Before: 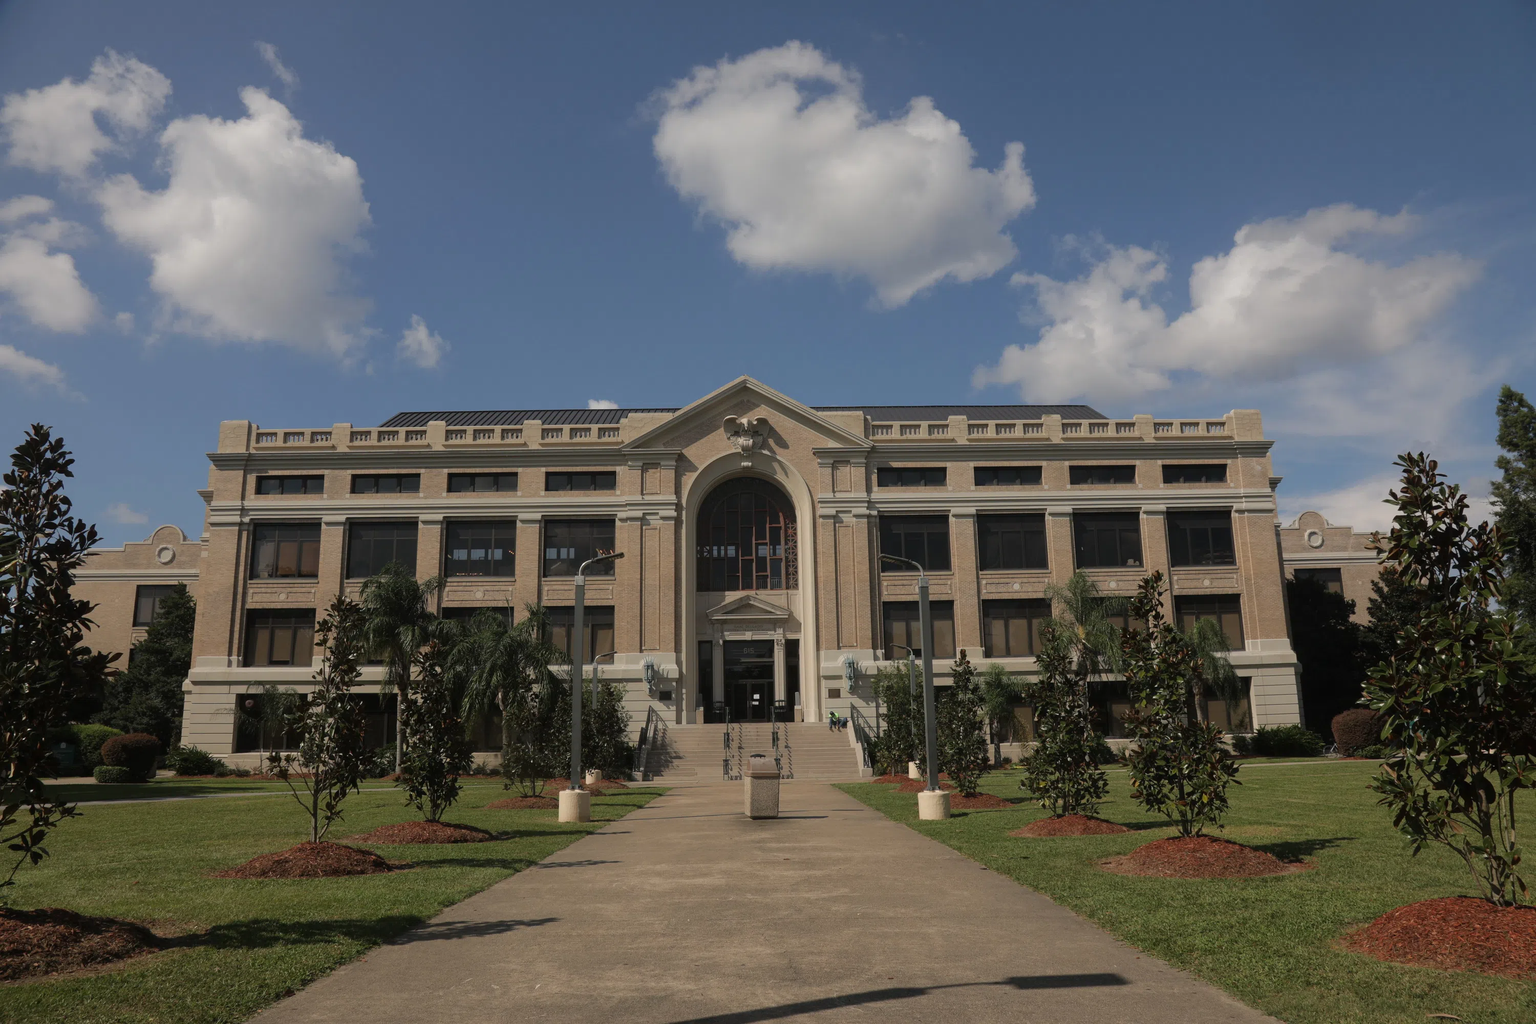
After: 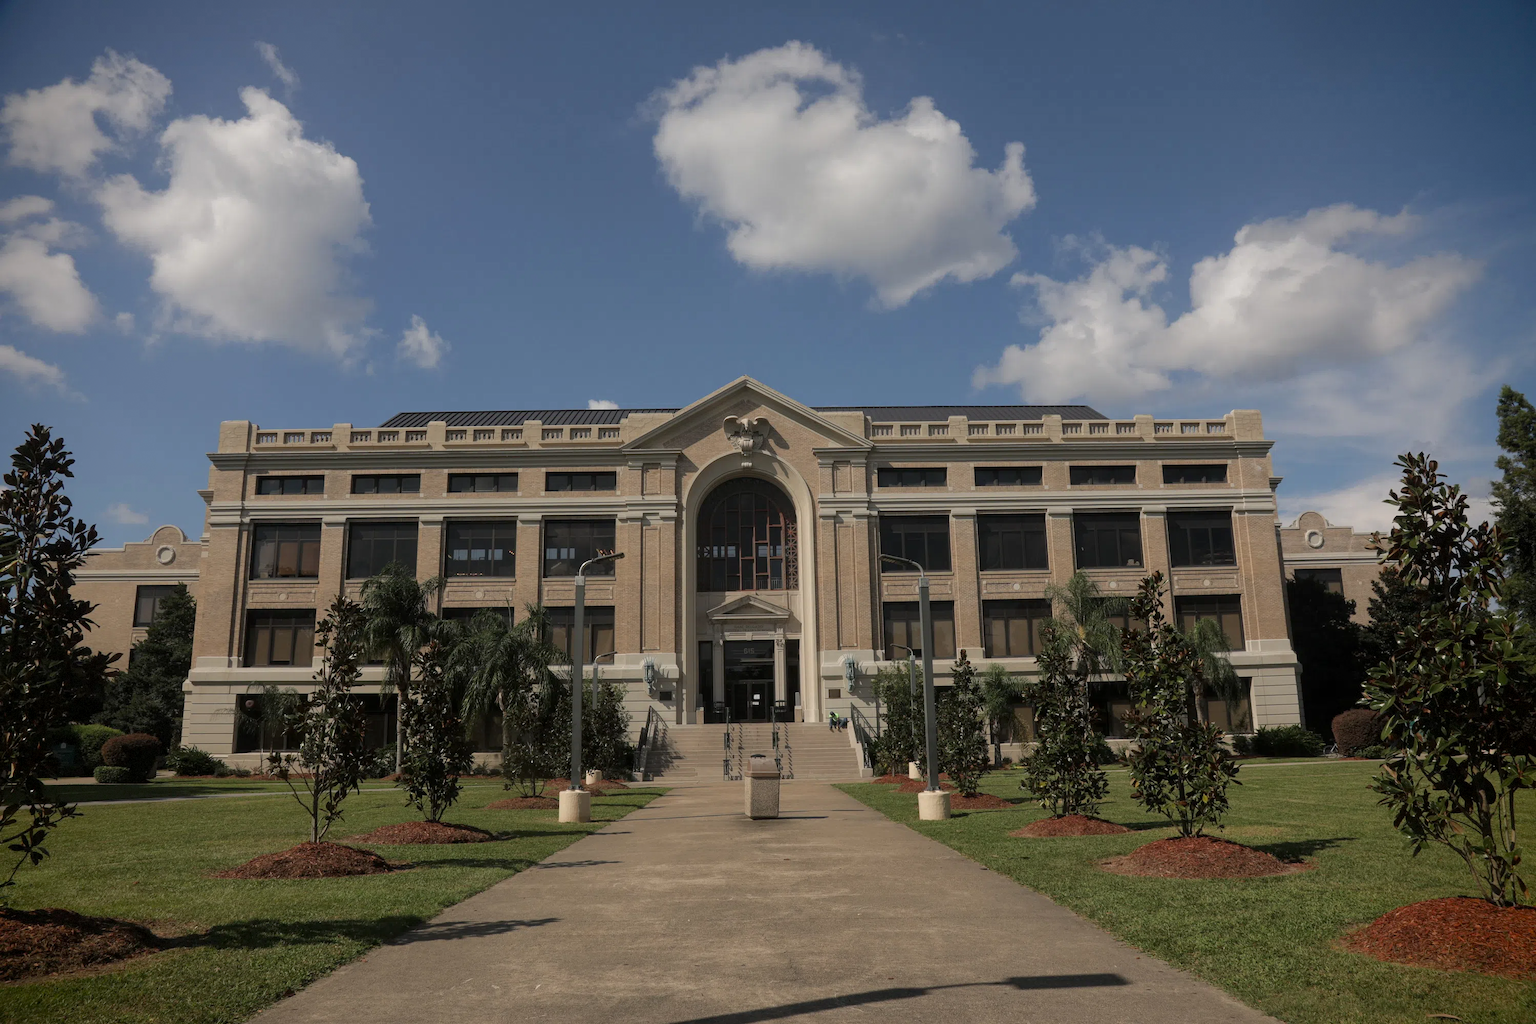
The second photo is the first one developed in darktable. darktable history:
vignetting: saturation 0.378, dithering 8-bit output
local contrast: highlights 106%, shadows 98%, detail 120%, midtone range 0.2
